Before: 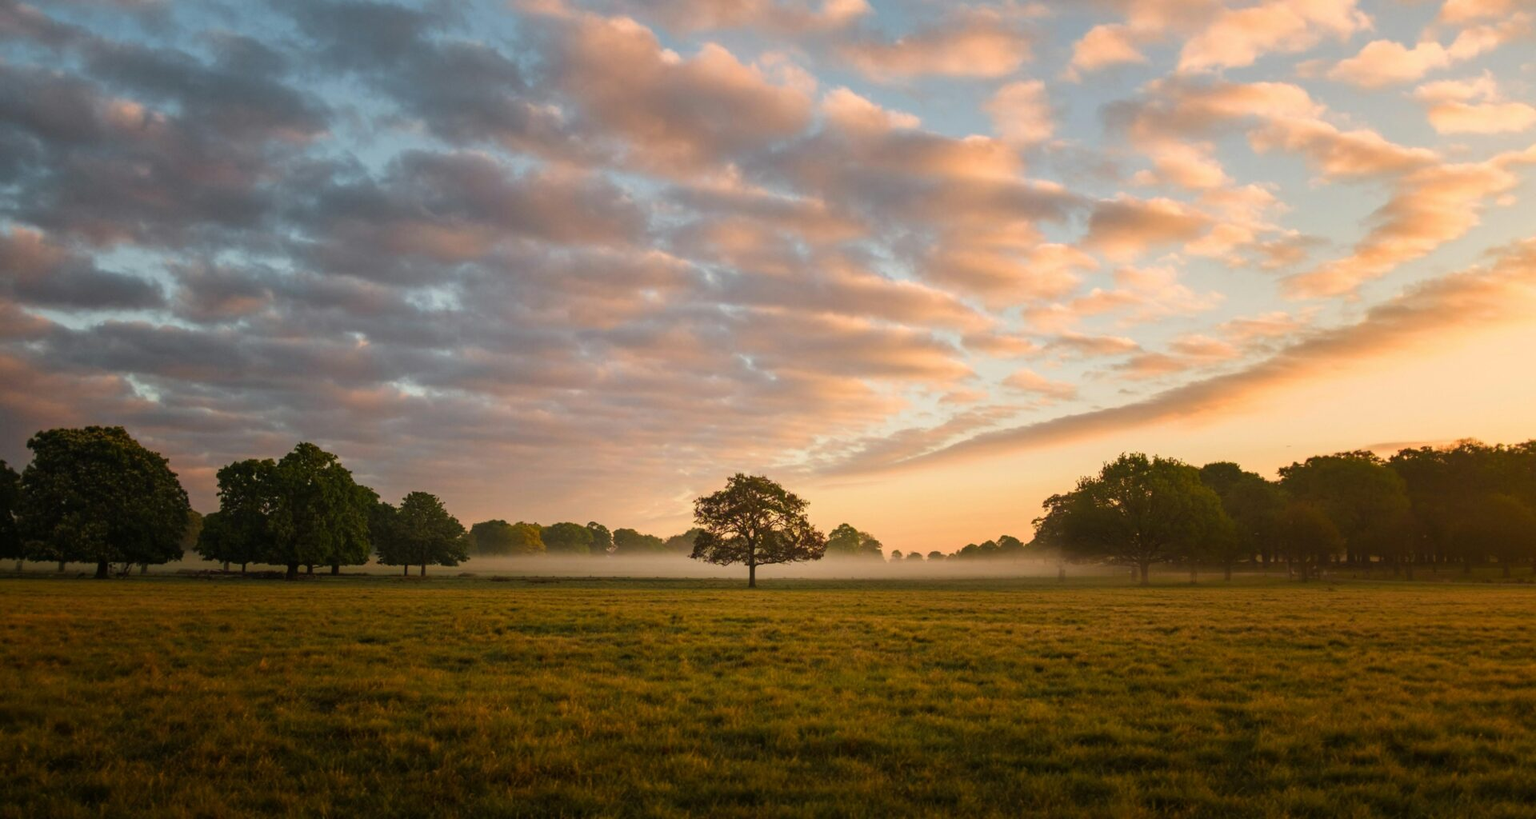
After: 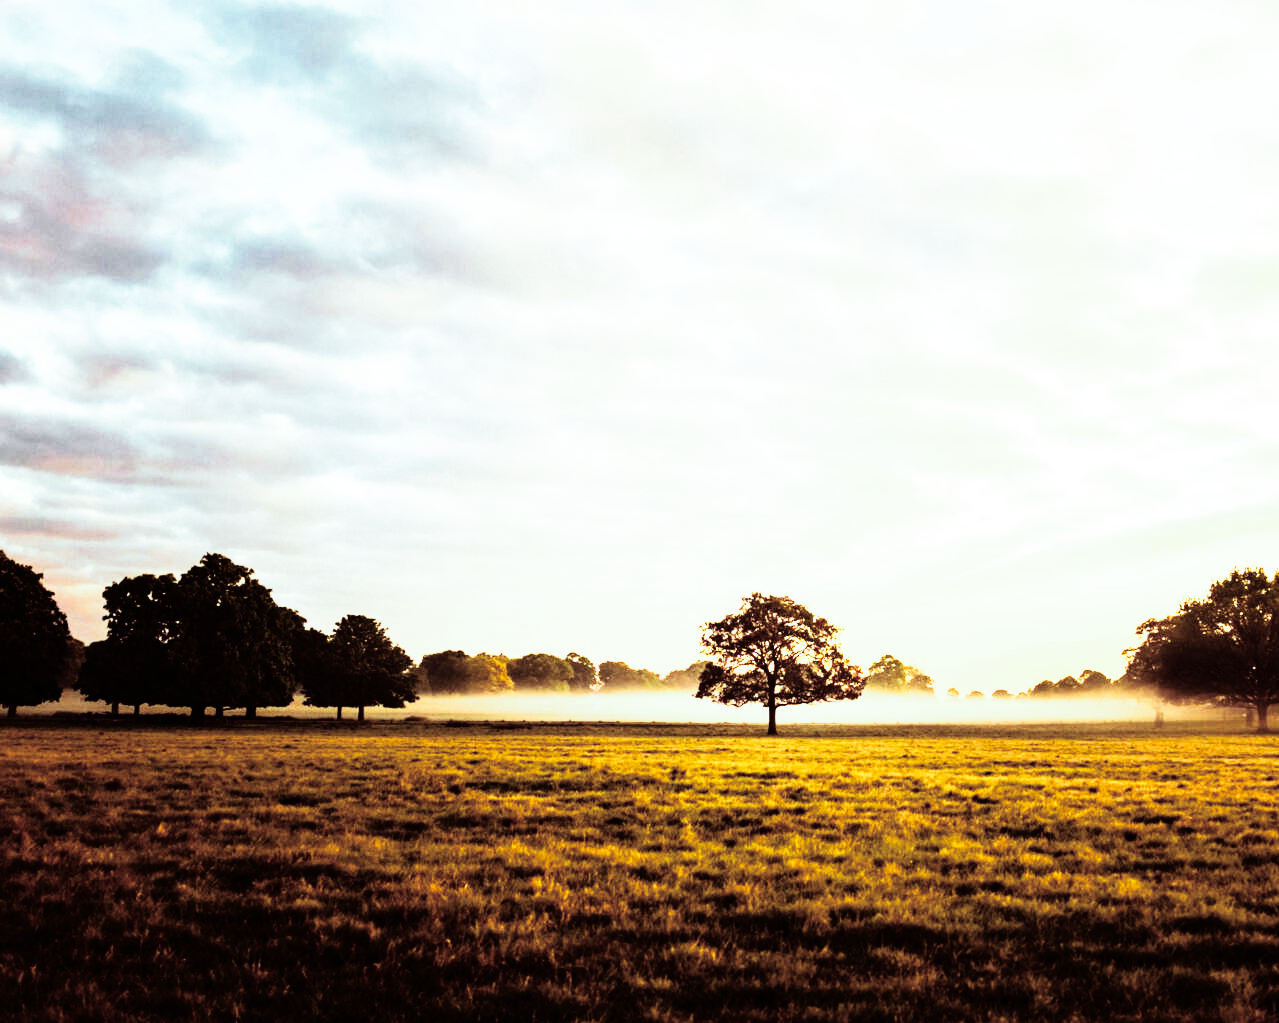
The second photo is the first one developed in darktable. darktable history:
split-toning: highlights › hue 180°
crop and rotate: left 8.786%, right 24.548%
base curve: curves: ch0 [(0, 0) (0.012, 0.01) (0.073, 0.168) (0.31, 0.711) (0.645, 0.957) (1, 1)], preserve colors none
rgb curve: curves: ch0 [(0, 0) (0.21, 0.15) (0.24, 0.21) (0.5, 0.75) (0.75, 0.96) (0.89, 0.99) (1, 1)]; ch1 [(0, 0.02) (0.21, 0.13) (0.25, 0.2) (0.5, 0.67) (0.75, 0.9) (0.89, 0.97) (1, 1)]; ch2 [(0, 0.02) (0.21, 0.13) (0.25, 0.2) (0.5, 0.67) (0.75, 0.9) (0.89, 0.97) (1, 1)], compensate middle gray true
